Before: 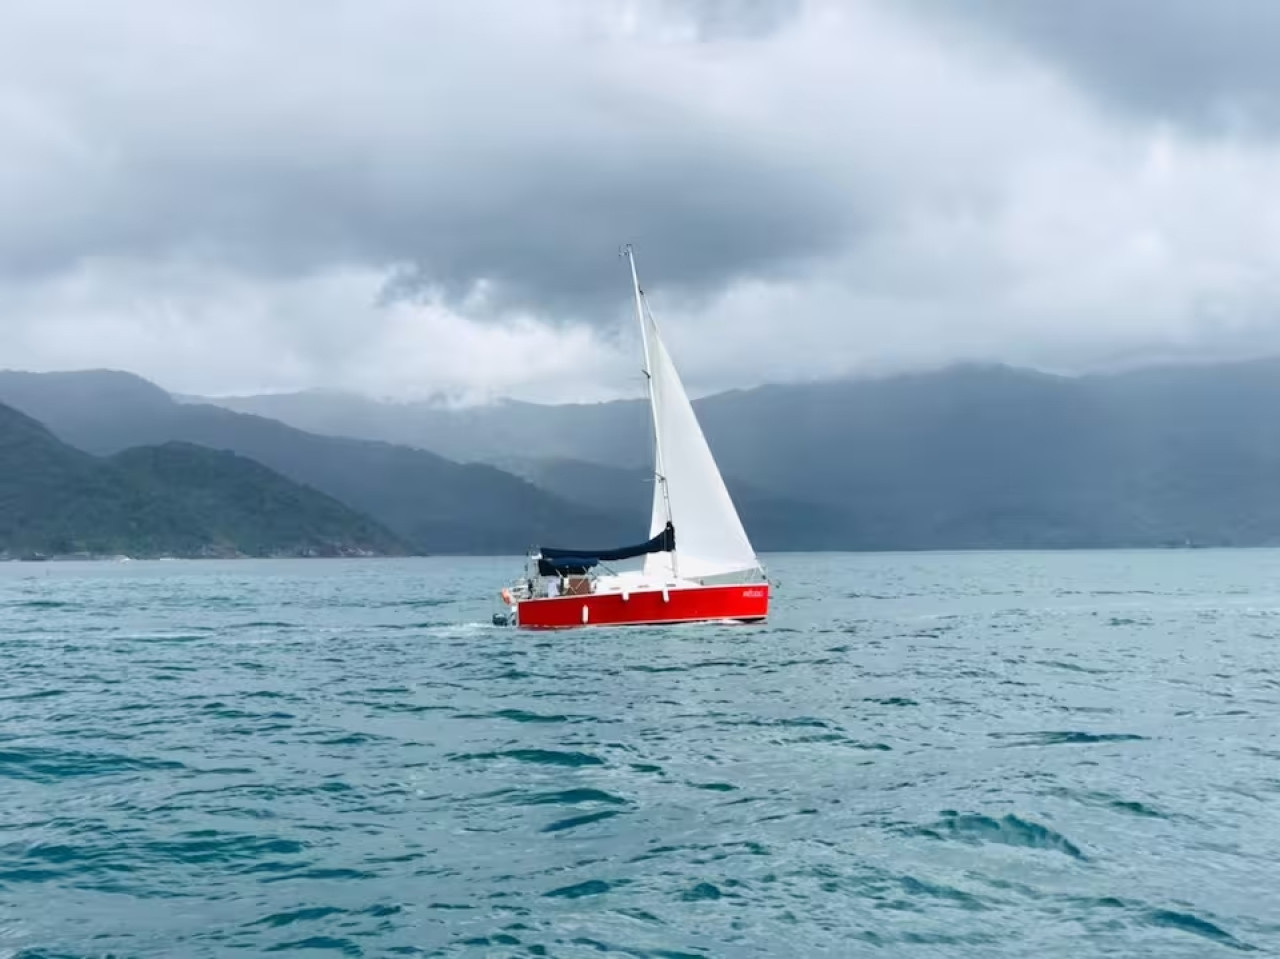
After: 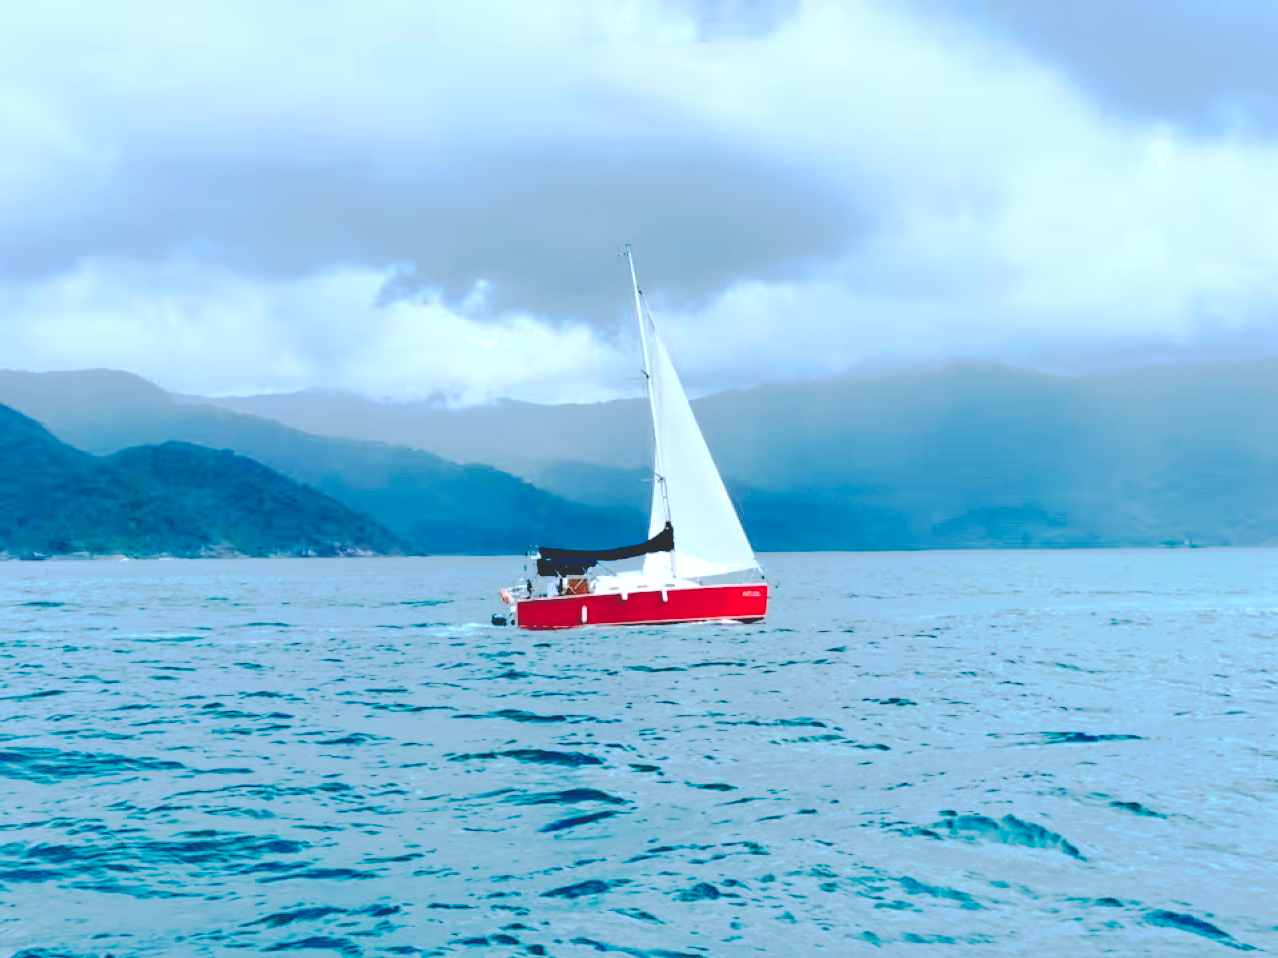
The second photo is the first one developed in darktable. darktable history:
base curve: curves: ch0 [(0.065, 0.026) (0.236, 0.358) (0.53, 0.546) (0.777, 0.841) (0.924, 0.992)], preserve colors none
crop and rotate: left 0.113%, bottom 0.01%
exposure: exposure 0.188 EV, compensate highlight preservation false
color correction: highlights a* -9.76, highlights b* -21.44
color balance rgb: highlights gain › chroma 2.978%, highlights gain › hue 54.38°, perceptual saturation grading › global saturation 14.575%, global vibrance 20%
